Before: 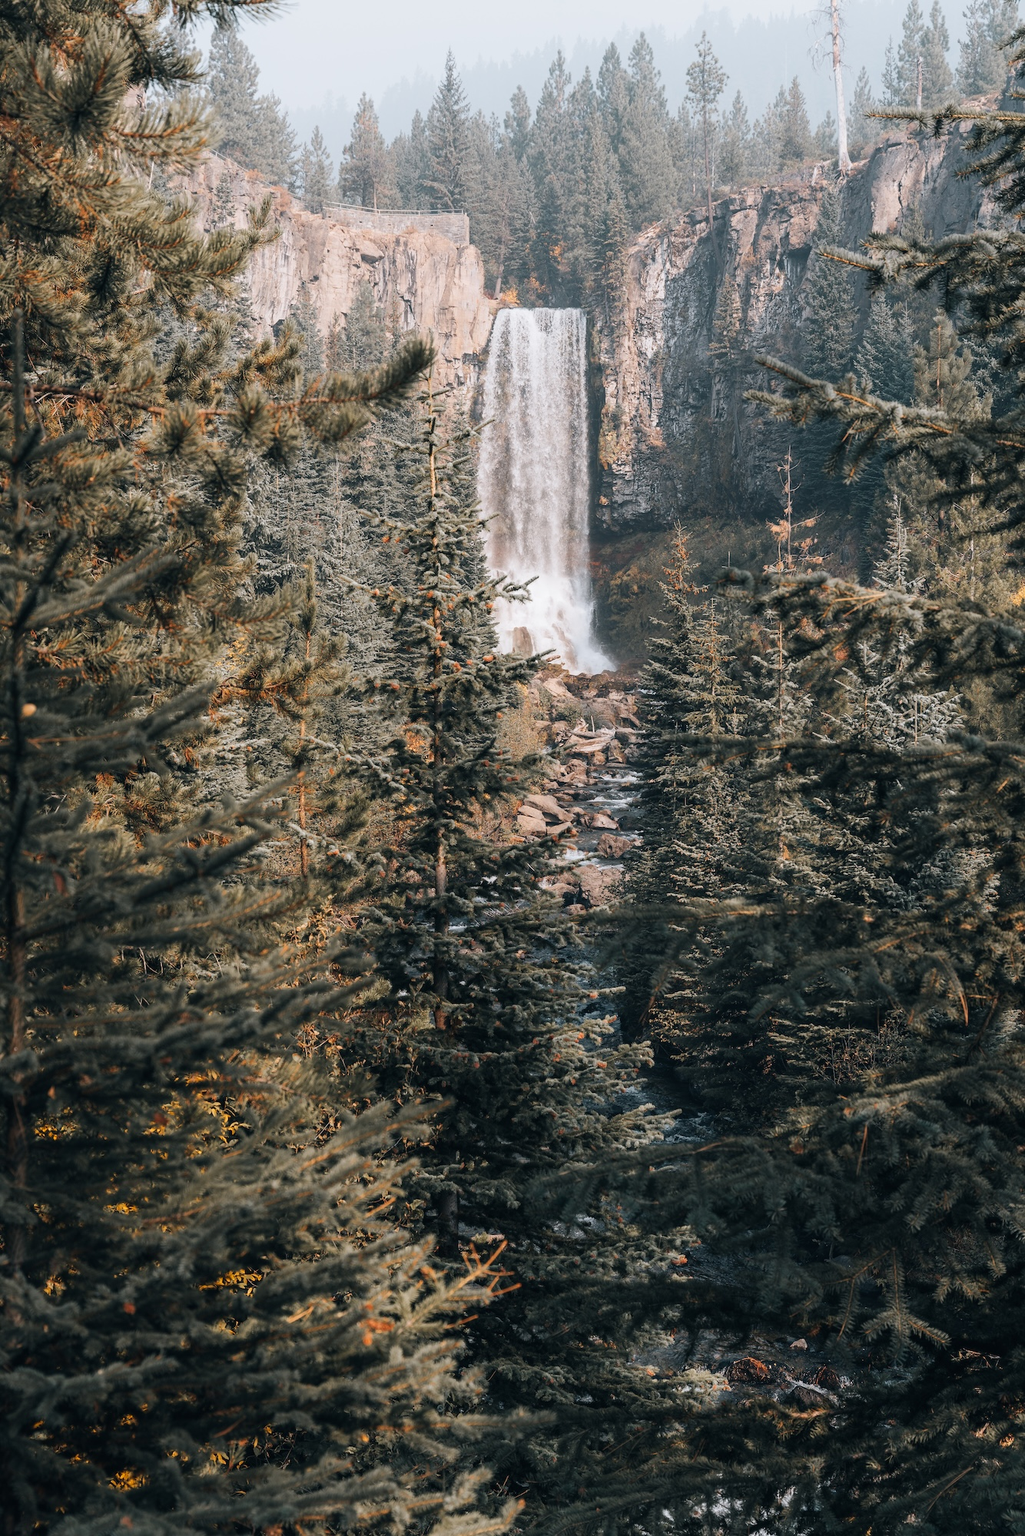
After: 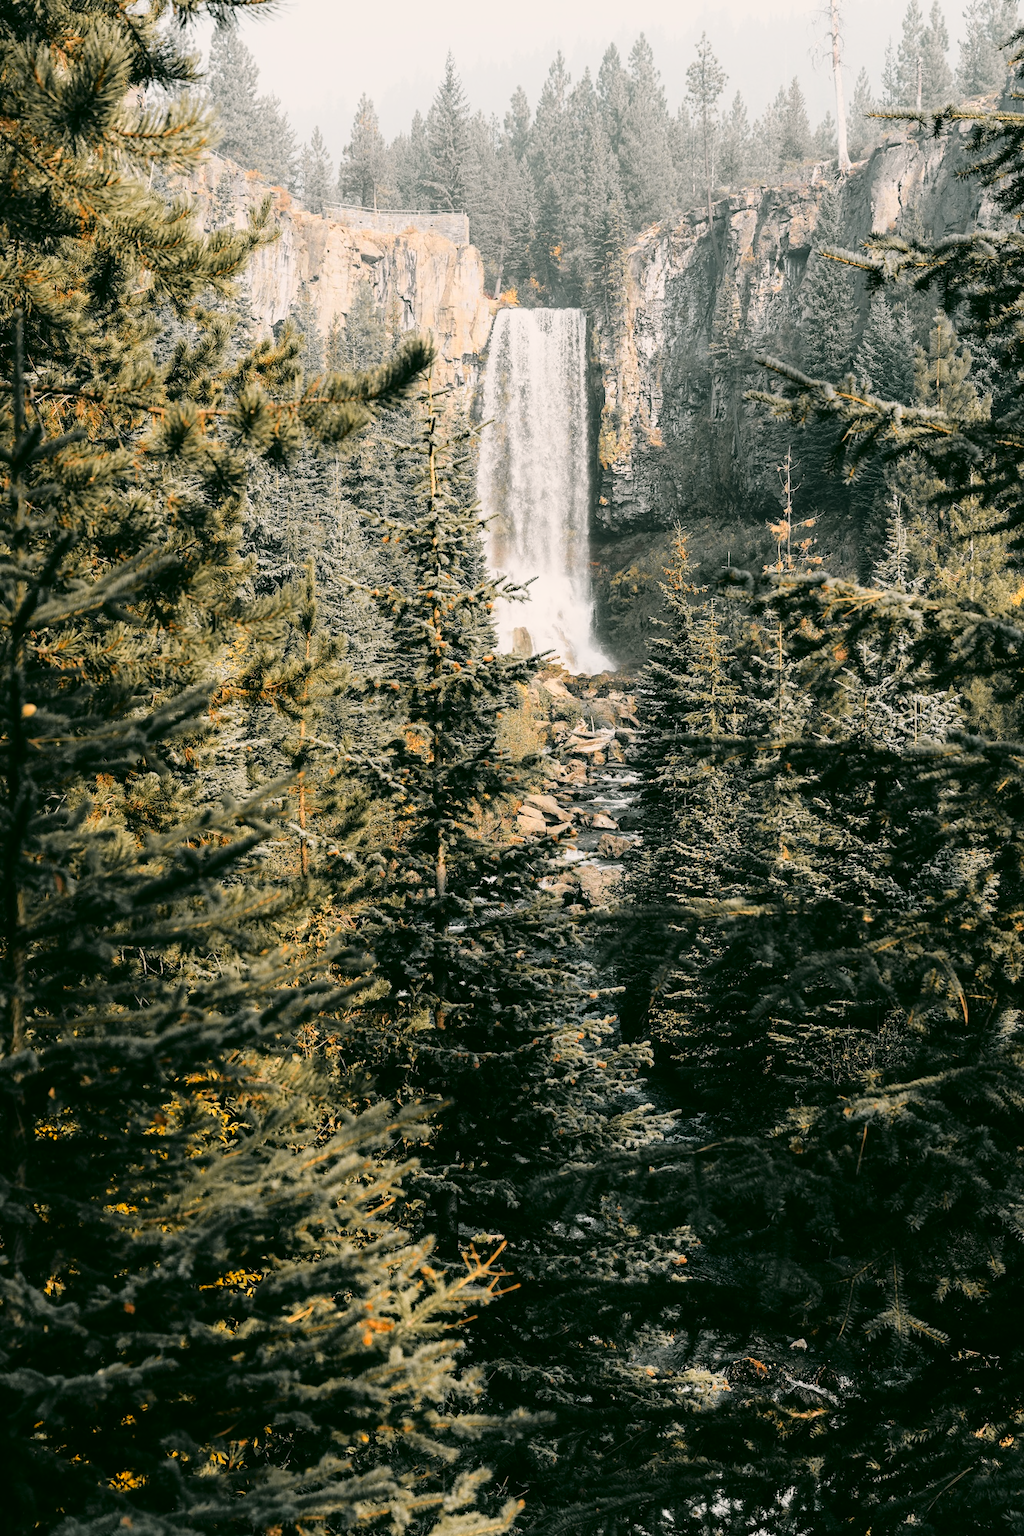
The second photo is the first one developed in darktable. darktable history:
color correction: highlights a* 4.04, highlights b* 4.97, shadows a* -6.89, shadows b* 5.07
filmic rgb: middle gray luminance 18.42%, black relative exposure -11.45 EV, white relative exposure 2.56 EV, target black luminance 0%, hardness 8.36, latitude 98.94%, contrast 1.079, shadows ↔ highlights balance 0.274%, color science v6 (2022)
tone curve: curves: ch0 [(0, 0.013) (0.129, 0.1) (0.327, 0.382) (0.489, 0.573) (0.66, 0.748) (0.858, 0.926) (1, 0.977)]; ch1 [(0, 0) (0.353, 0.344) (0.45, 0.46) (0.498, 0.495) (0.521, 0.506) (0.563, 0.559) (0.592, 0.585) (0.657, 0.655) (1, 1)]; ch2 [(0, 0) (0.333, 0.346) (0.375, 0.375) (0.427, 0.44) (0.5, 0.501) (0.505, 0.499) (0.528, 0.533) (0.579, 0.61) (0.612, 0.644) (0.66, 0.715) (1, 1)], color space Lab, independent channels, preserve colors none
